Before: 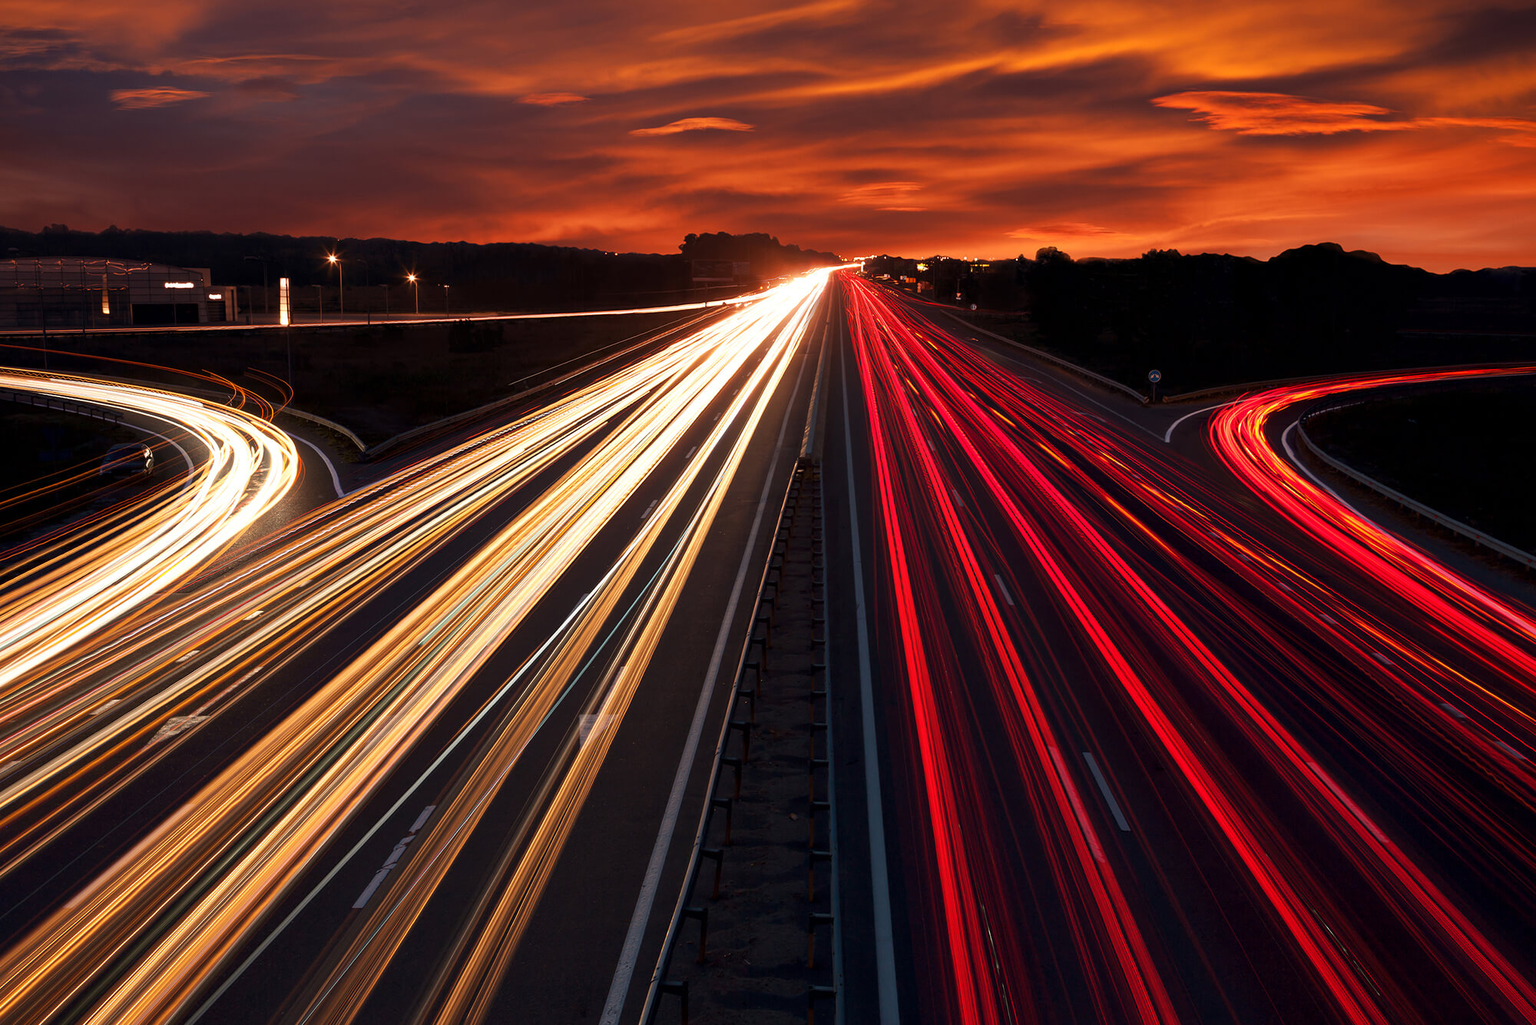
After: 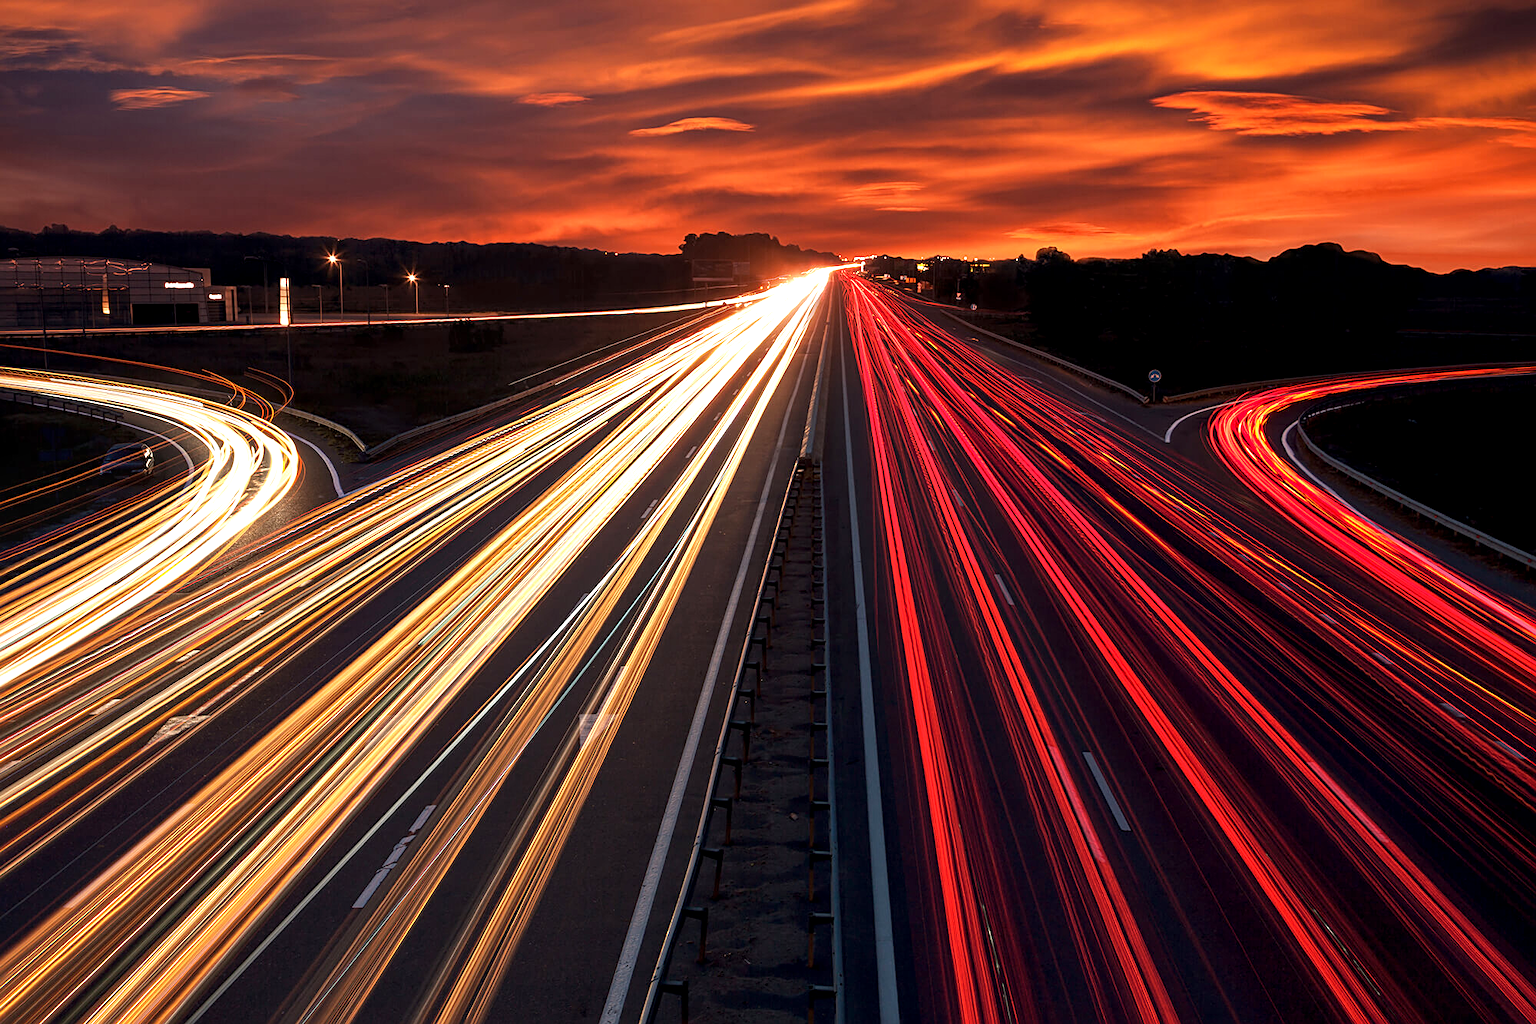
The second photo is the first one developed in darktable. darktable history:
local contrast: on, module defaults
sharpen: radius 2.529, amount 0.323
exposure: black level correction 0.001, exposure 0.5 EV, compensate exposure bias true, compensate highlight preservation false
